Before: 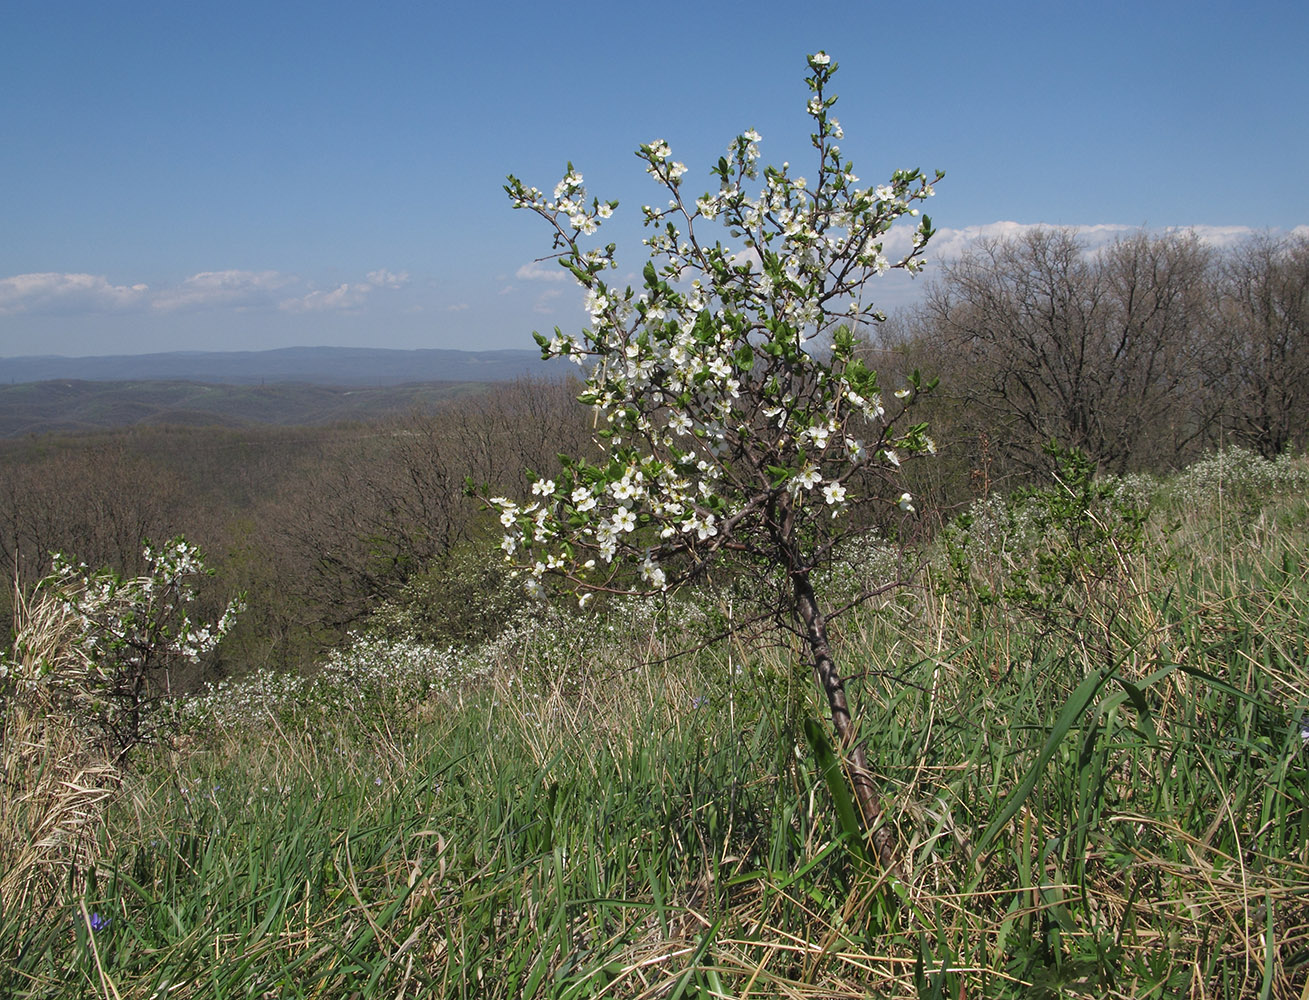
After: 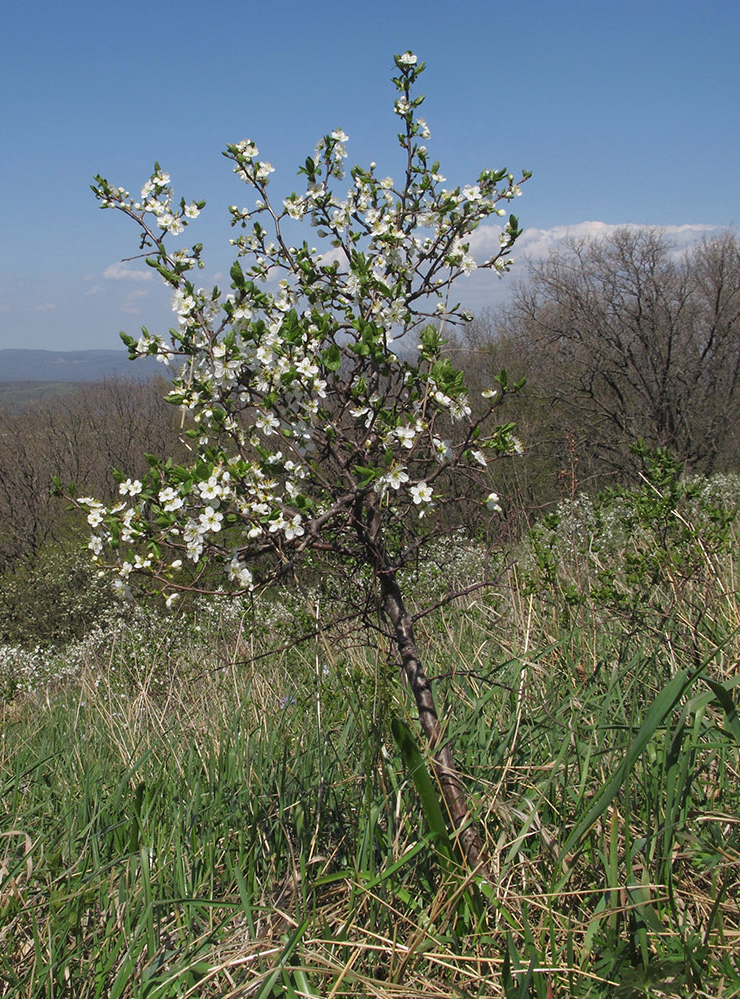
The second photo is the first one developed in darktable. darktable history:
tone equalizer: -7 EV 0.173 EV, -6 EV 0.129 EV, -5 EV 0.104 EV, -4 EV 0.074 EV, -2 EV -0.03 EV, -1 EV -0.062 EV, +0 EV -0.073 EV
crop: left 31.59%, top 0.014%, right 11.812%
